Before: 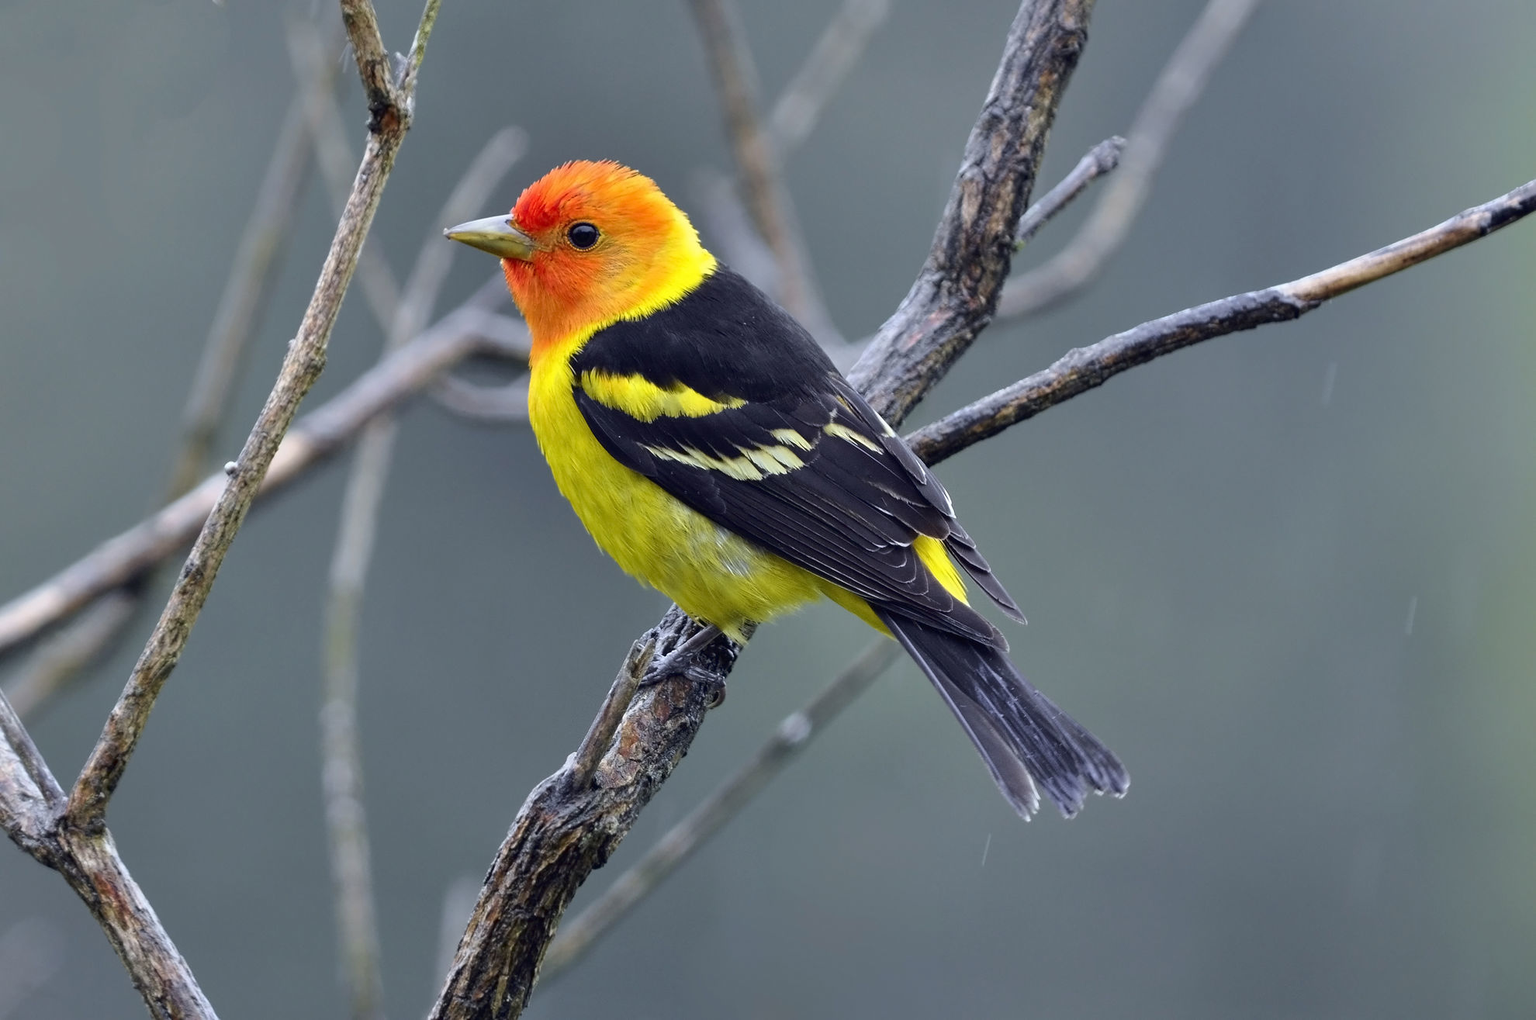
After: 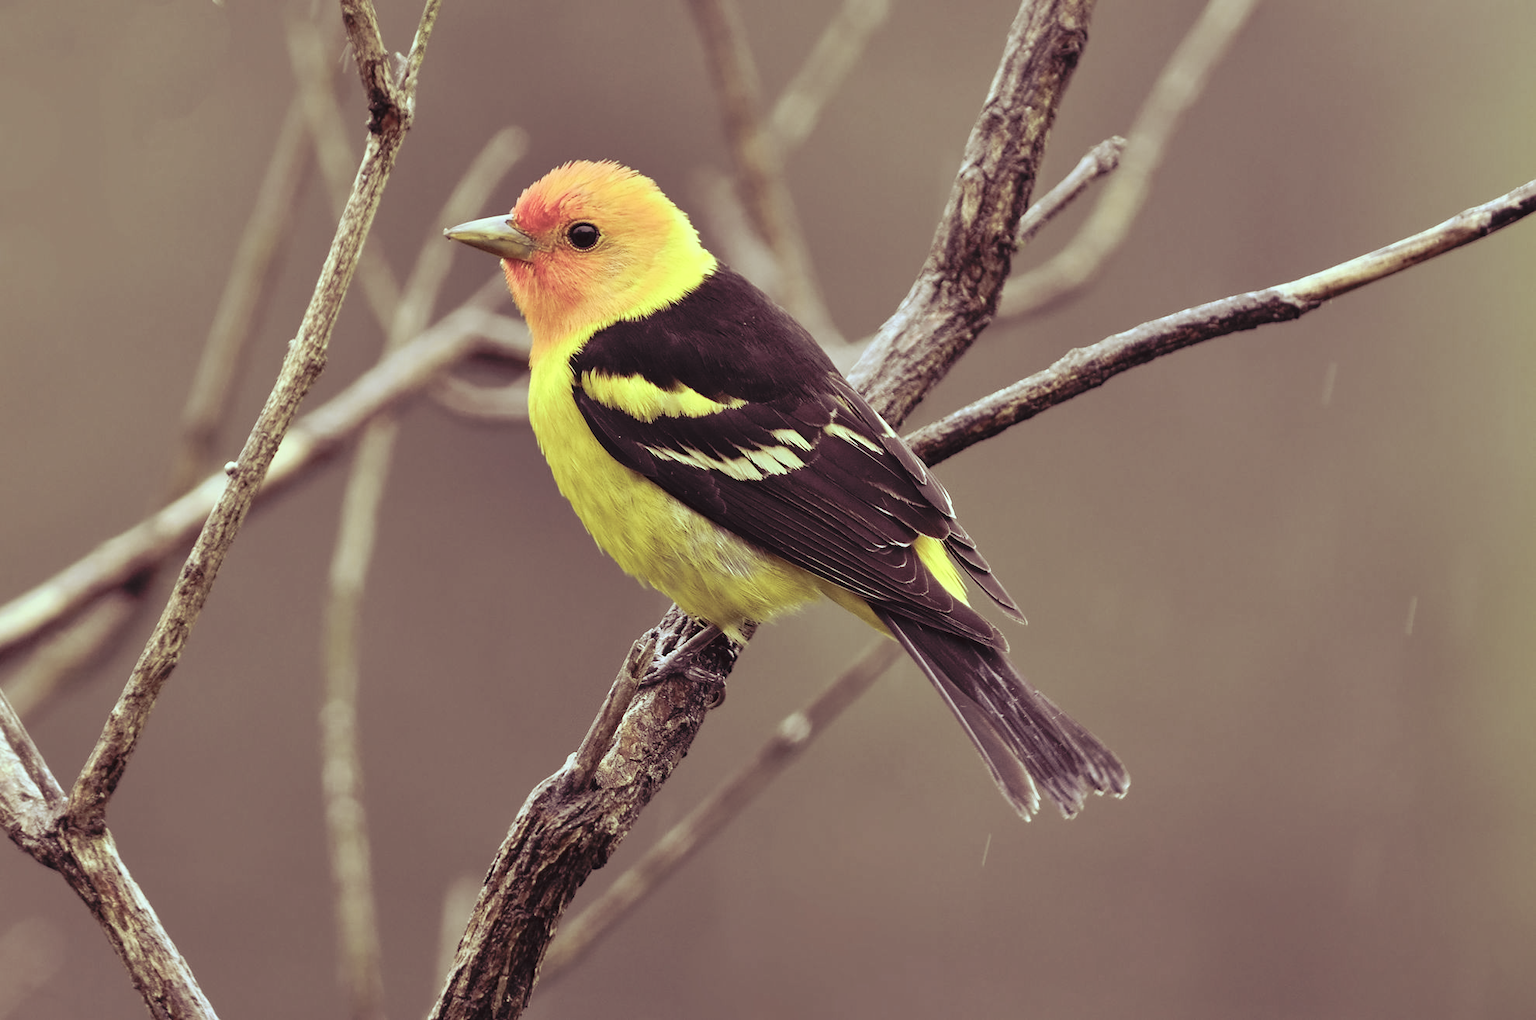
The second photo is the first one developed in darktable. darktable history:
tone curve: curves: ch0 [(0, 0) (0.003, 0.009) (0.011, 0.019) (0.025, 0.034) (0.044, 0.057) (0.069, 0.082) (0.1, 0.104) (0.136, 0.131) (0.177, 0.165) (0.224, 0.212) (0.277, 0.279) (0.335, 0.342) (0.399, 0.401) (0.468, 0.477) (0.543, 0.572) (0.623, 0.675) (0.709, 0.772) (0.801, 0.85) (0.898, 0.942) (1, 1)], preserve colors none
color look up table: target L [98.2, 97.33, 85.23, 87.74, 77.54, 74.15, 68.08, 64.62, 56.73, 56.38, 28.77, 200.87, 97.03, 89.61, 85.86, 82.93, 82.19, 76.54, 72.1, 64.43, 56.74, 41.03, 31.9, 38.75, 21.14, 96.96, 89.46, 77.3, 81.76, 69.75, 72.74, 63.98, 57.87, 67.44, 52.44, 35.95, 40.56, 47.05, 53.24, 28.8, 11.95, 87.13, 89.25, 75.84, 75.68, 76.75, 59.44, 32, 4.231], target a [-29.02, -31.21, -17.82, -25.15, -9.535, -38.97, -32, -9.307, -23.45, -0.803, -8.037, 0, -19.82, 4.579, 1.265, 8.558, 4.382, 24.87, 21.23, 43.37, 6.511, 41.04, 14.77, 35.24, 22.23, -19.29, 5.903, -5.442, 16.61, -0.76, 39.67, 10.66, 1.963, 52.28, 30.39, 14.6, 22.11, 2.735, 28, 27, 16.19, -23.46, -5.418, -34.96, -30.82, -18.57, -16.58, 7.215, 1.904], target b [46.96, 67.51, 9.963, 44.41, 48.21, 19.03, 40.49, 19.93, 27.02, 33.4, 6.586, -0.001, 27.92, 9.941, 37.95, 26.19, 51.82, 11.68, 31.44, 19.77, 19.75, 5.64, 18.36, 18.37, 9.307, 13.05, -18.22, 17.05, -15.89, -2.085, -14, 7.715, 13.29, -37.87, -9.749, 7.334, -3.621, -17.81, -51.65, -9.824, 0.641, -22.82, -19.74, 4.585, -7.047, -28.32, 6.11, -5.572, 0.045], num patches 49
